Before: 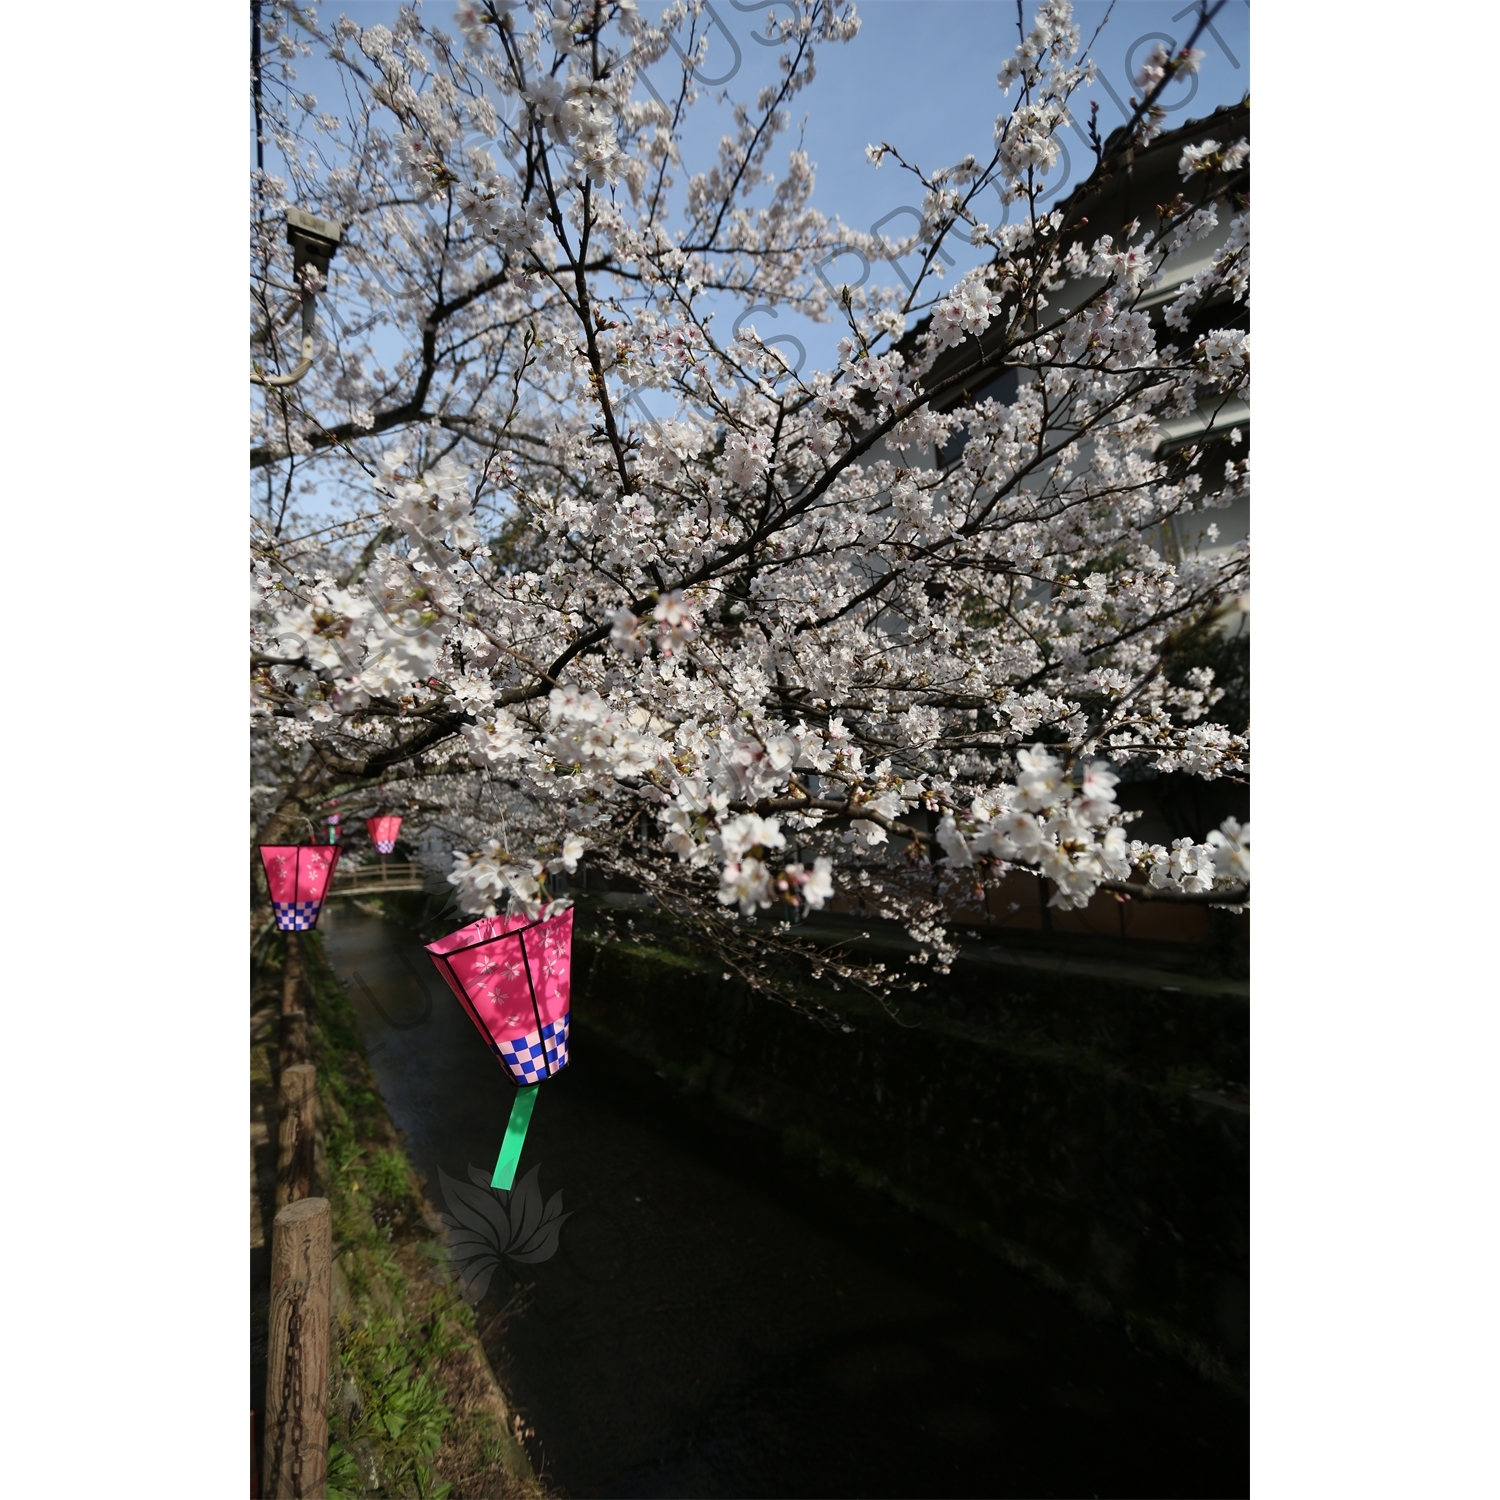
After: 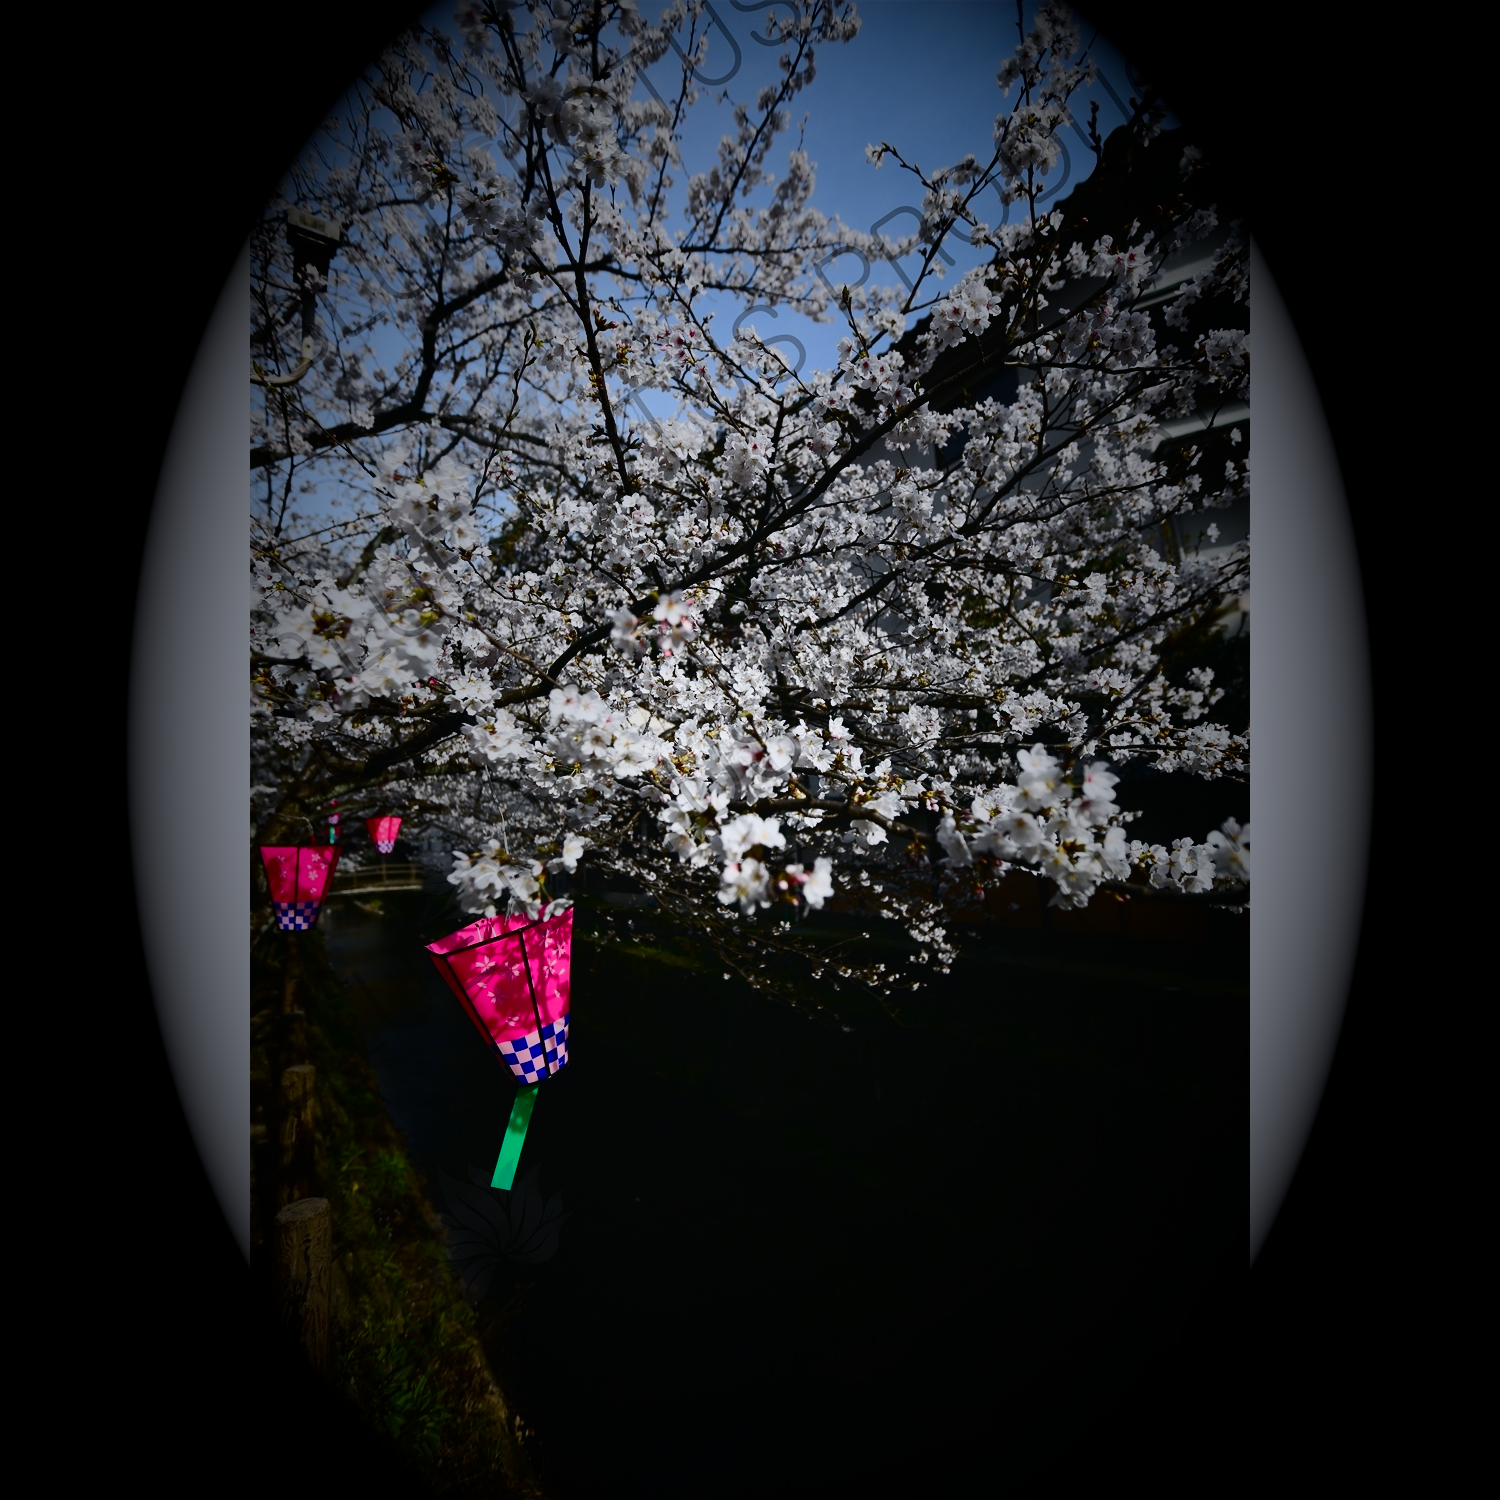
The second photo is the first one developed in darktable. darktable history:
contrast brightness saturation: contrast 0.2, brightness -0.11, saturation 0.1
tone curve: curves: ch0 [(0, 0.02) (0.063, 0.058) (0.262, 0.243) (0.447, 0.468) (0.544, 0.596) (0.805, 0.823) (1, 0.952)]; ch1 [(0, 0) (0.339, 0.31) (0.417, 0.401) (0.452, 0.455) (0.482, 0.483) (0.502, 0.499) (0.517, 0.506) (0.55, 0.542) (0.588, 0.604) (0.729, 0.782) (1, 1)]; ch2 [(0, 0) (0.346, 0.34) (0.431, 0.45) (0.485, 0.487) (0.5, 0.496) (0.527, 0.526) (0.56, 0.574) (0.613, 0.642) (0.679, 0.703) (1, 1)], color space Lab, independent channels, preserve colors none
color calibration: illuminant as shot in camera, x 0.358, y 0.373, temperature 4628.91 K
vignetting: fall-off start 15.9%, fall-off radius 100%, brightness -1, saturation 0.5, width/height ratio 0.719
